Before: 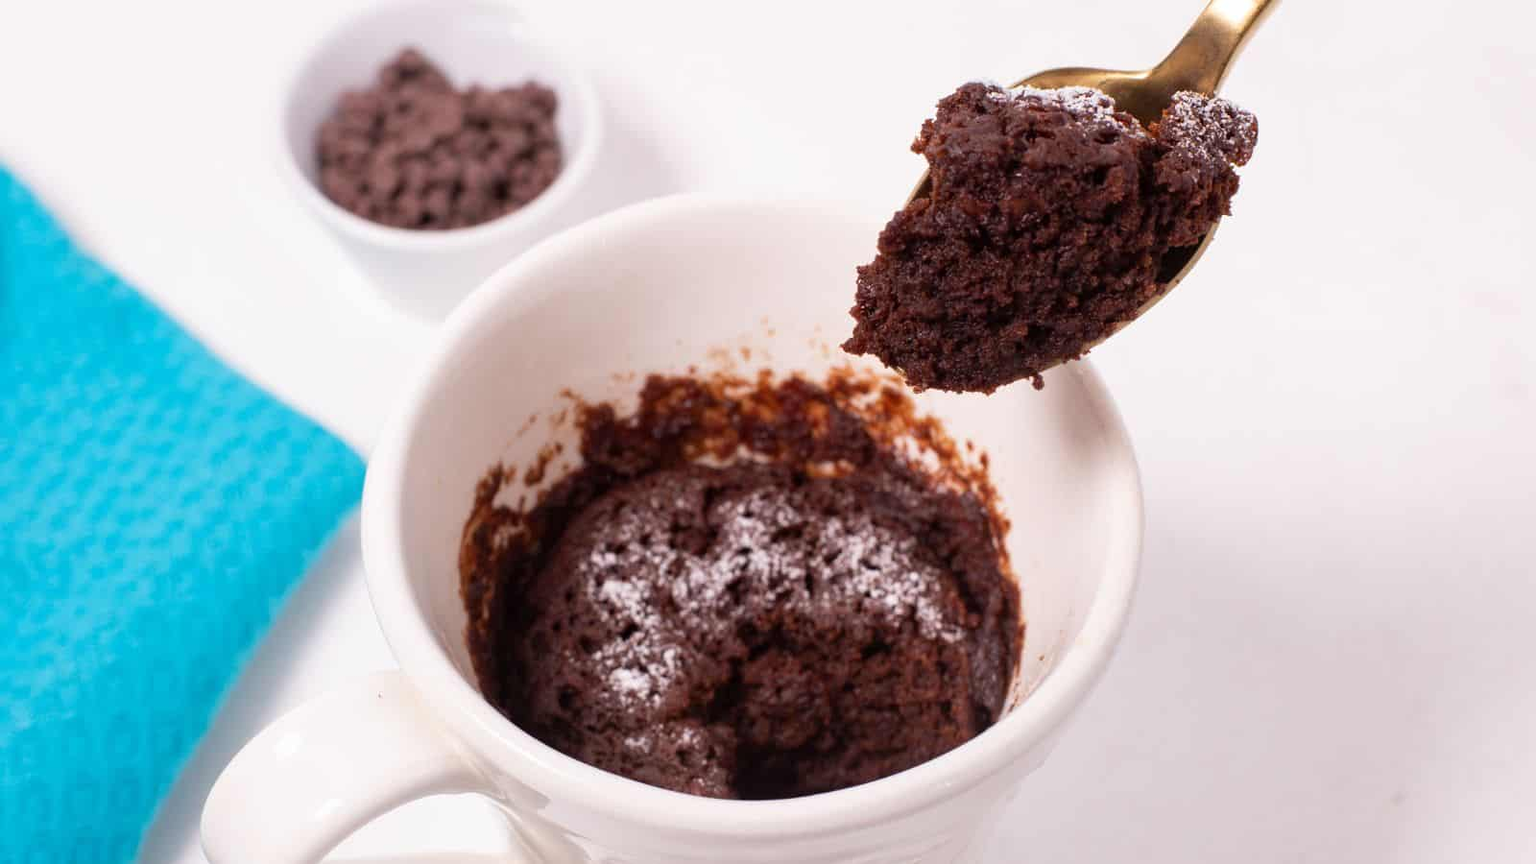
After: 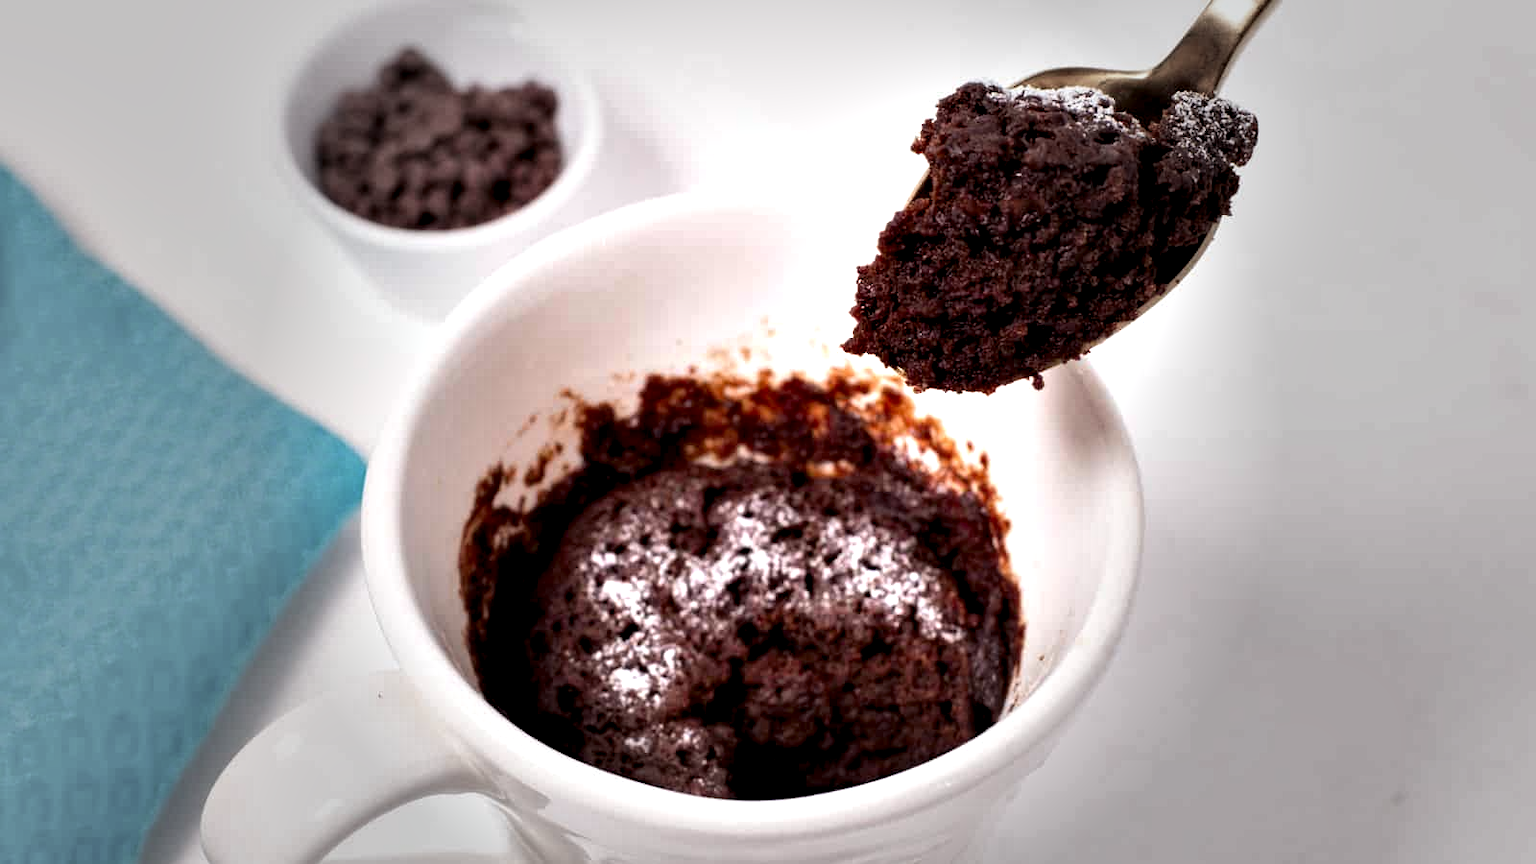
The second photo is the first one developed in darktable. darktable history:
exposure: exposure 0.202 EV, compensate highlight preservation false
contrast equalizer: octaves 7, y [[0.6 ×6], [0.55 ×6], [0 ×6], [0 ×6], [0 ×6]]
tone equalizer: edges refinement/feathering 500, mask exposure compensation -1.57 EV, preserve details no
vignetting: fall-off start 31.4%, fall-off radius 35.8%
